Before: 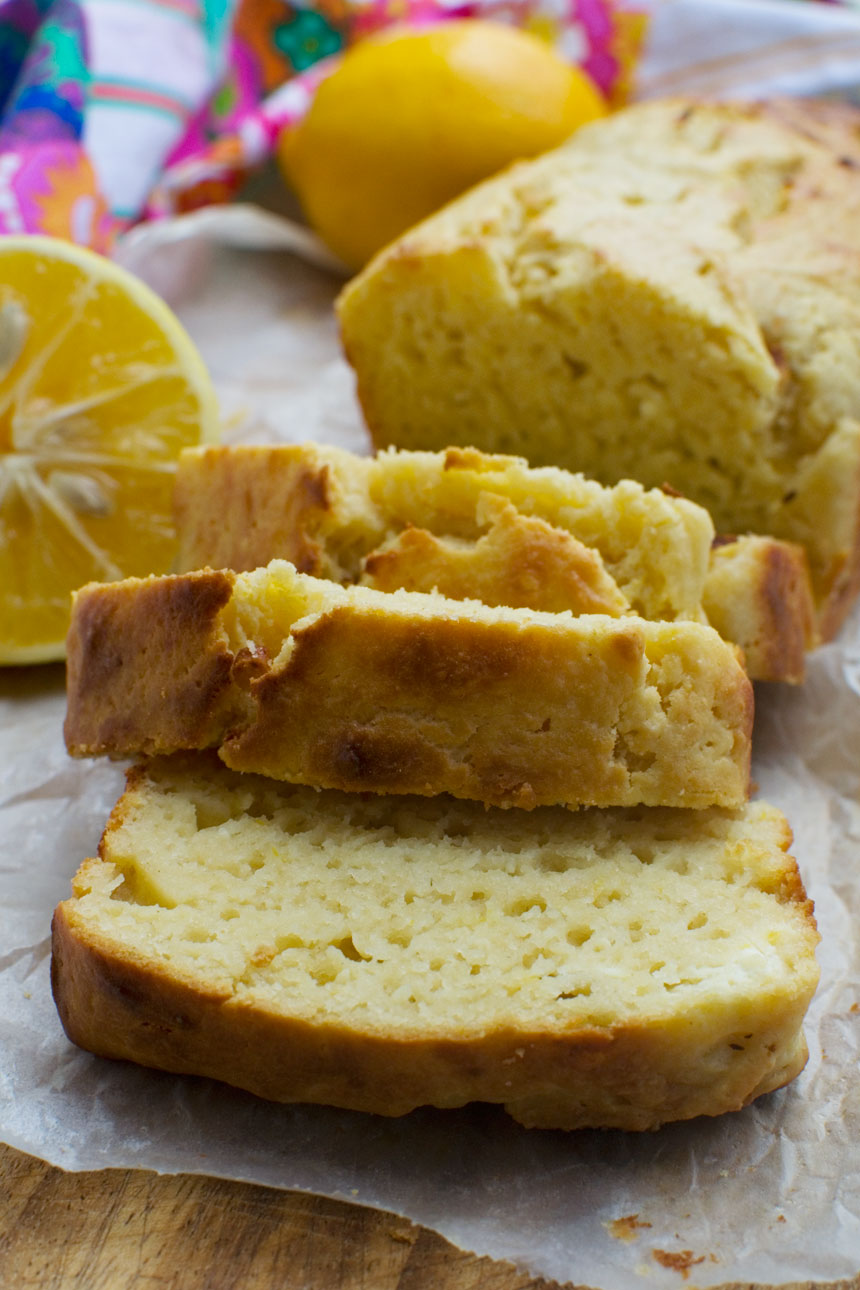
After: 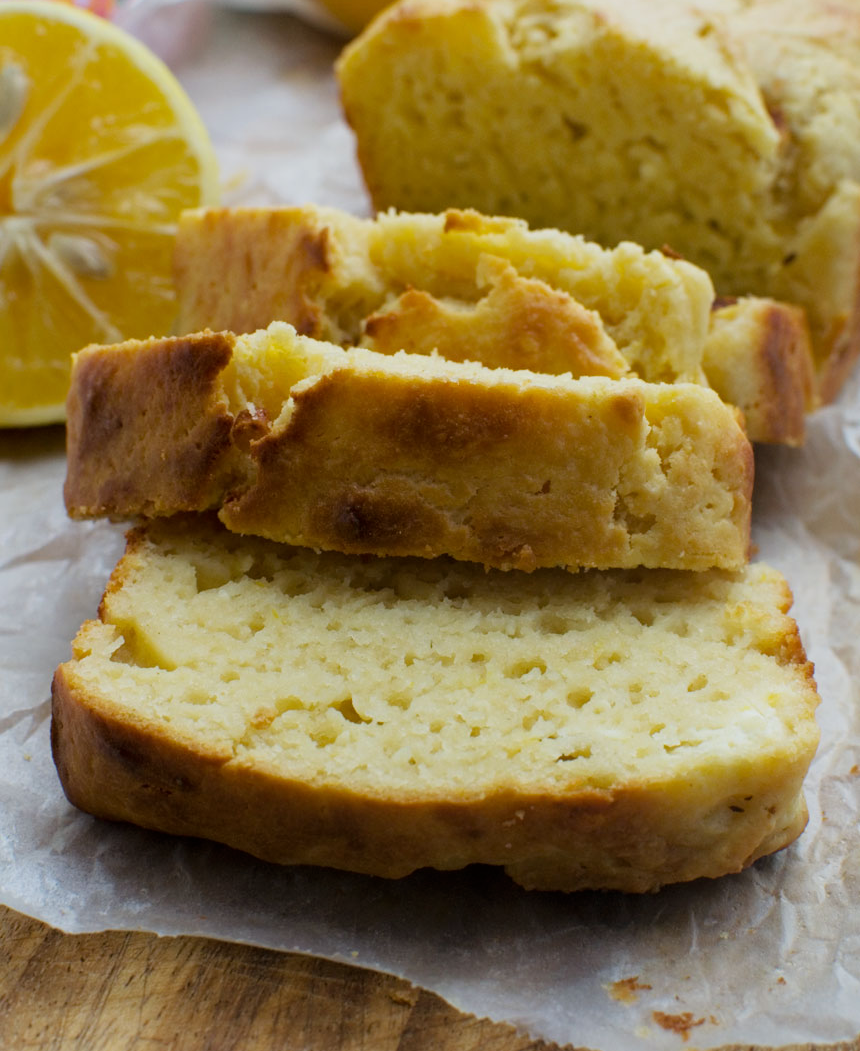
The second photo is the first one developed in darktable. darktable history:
crop and rotate: top 18.457%
filmic rgb: black relative exposure -9.53 EV, white relative exposure 3.02 EV, hardness 6.14
